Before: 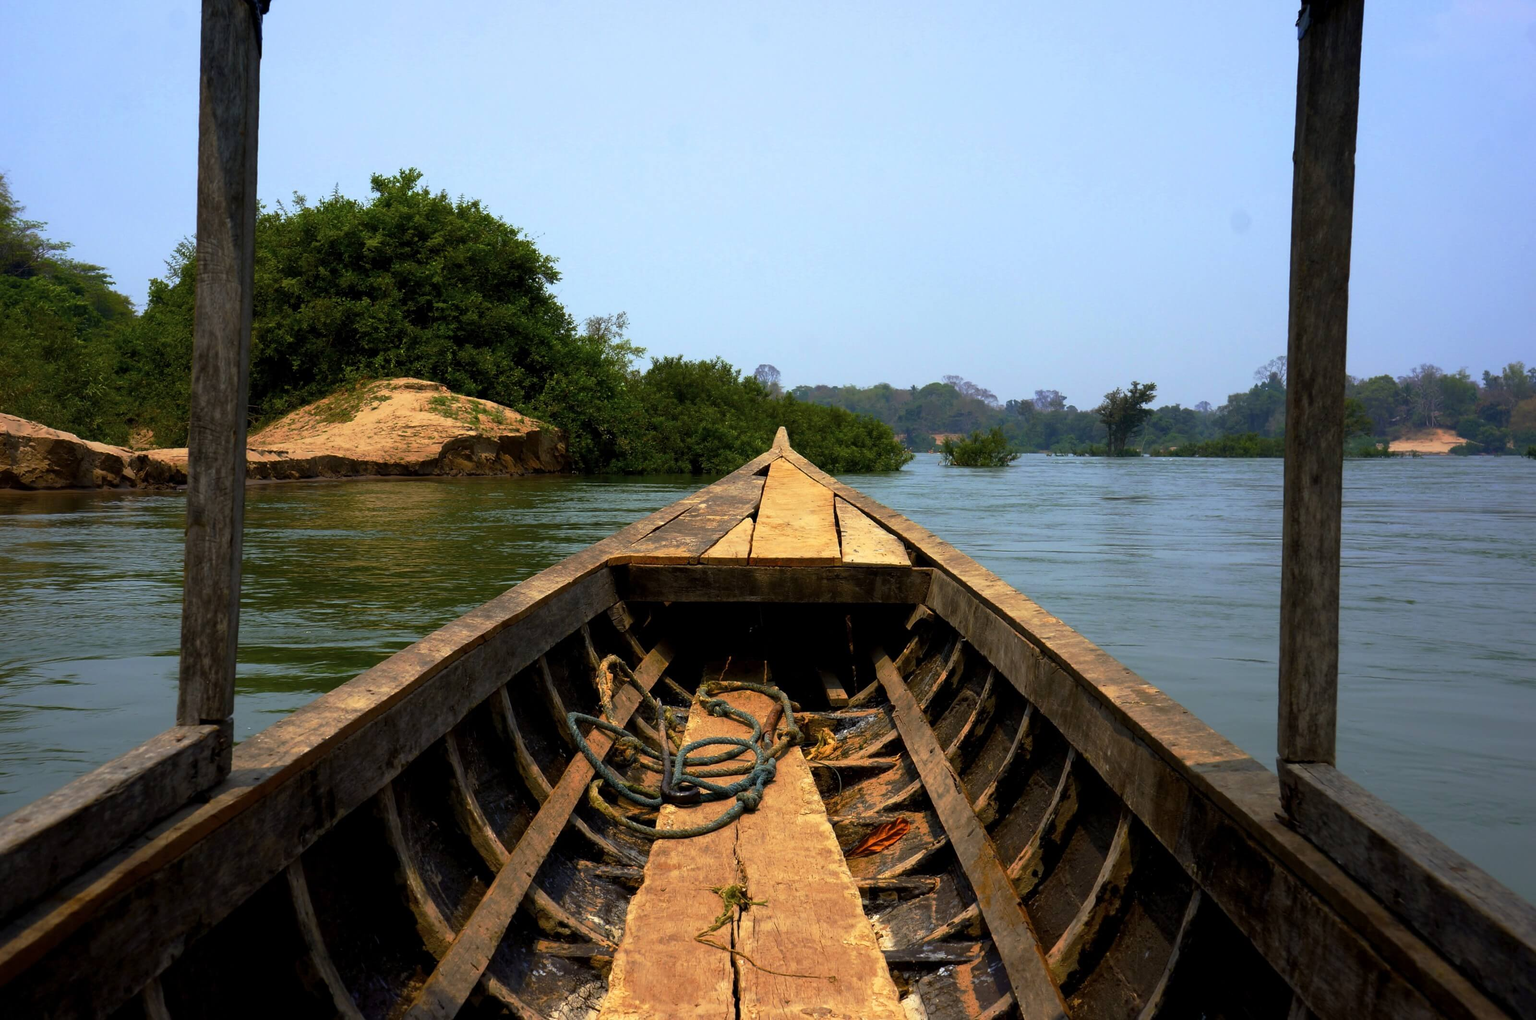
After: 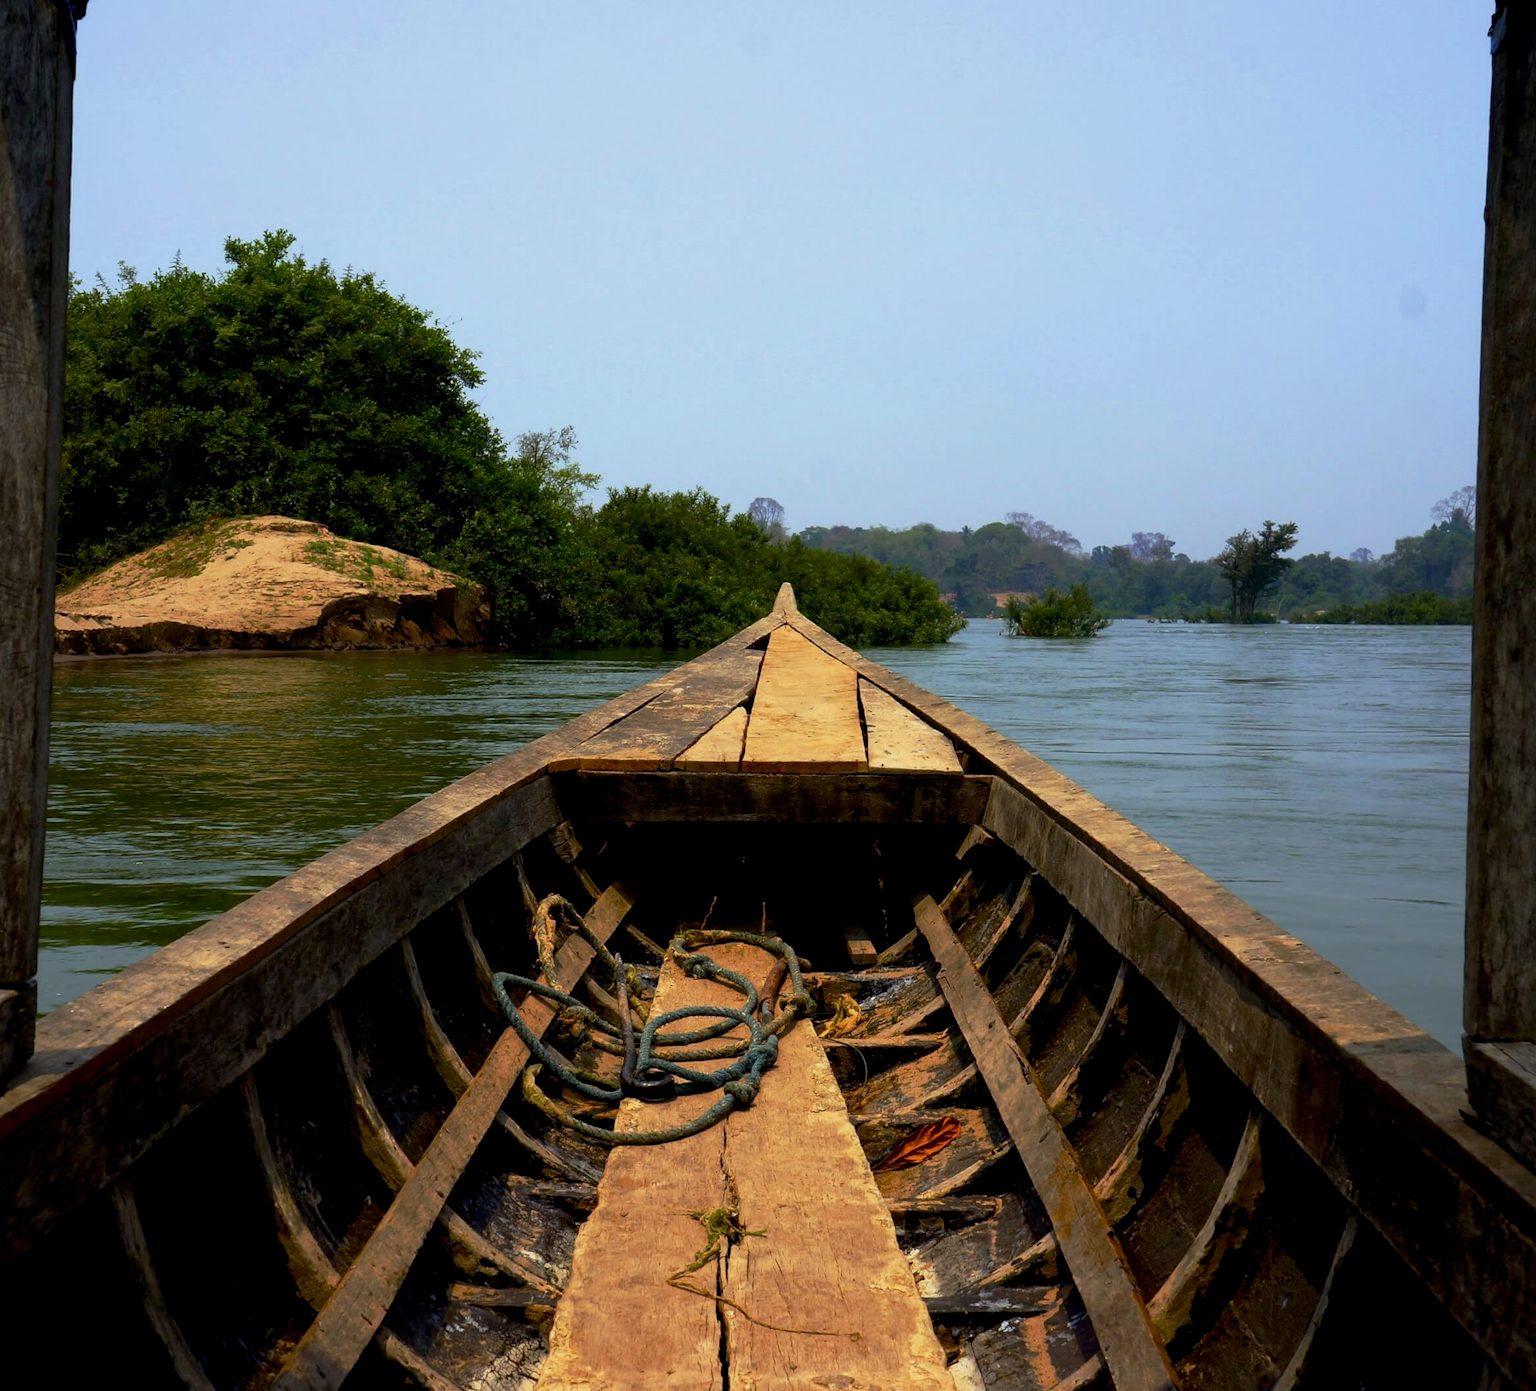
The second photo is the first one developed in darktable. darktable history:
crop: left 13.443%, right 13.31%
exposure: black level correction 0.006, exposure -0.226 EV, compensate highlight preservation false
